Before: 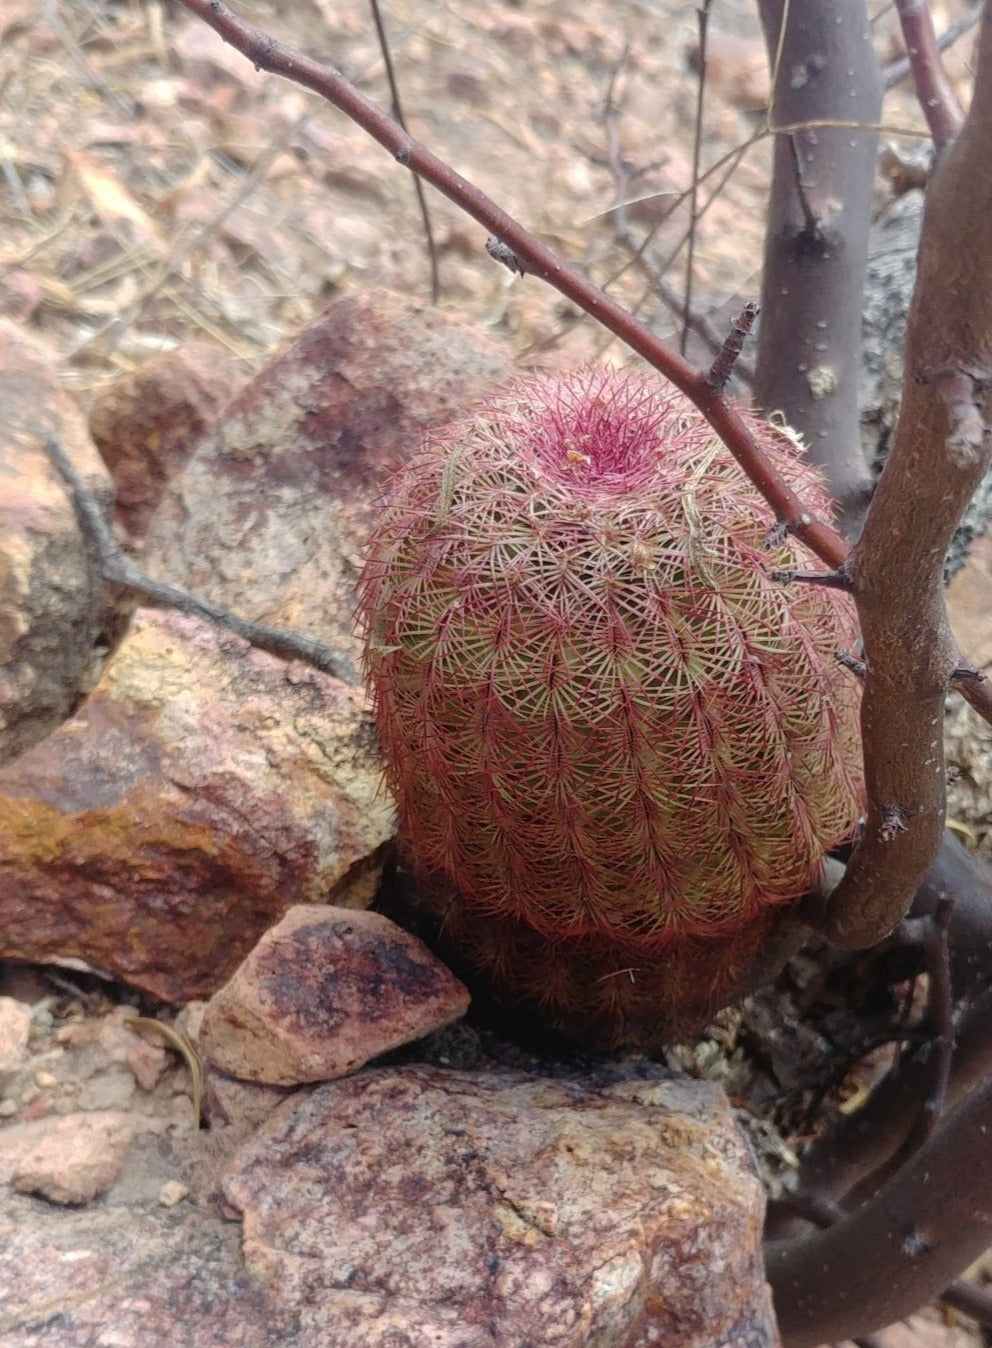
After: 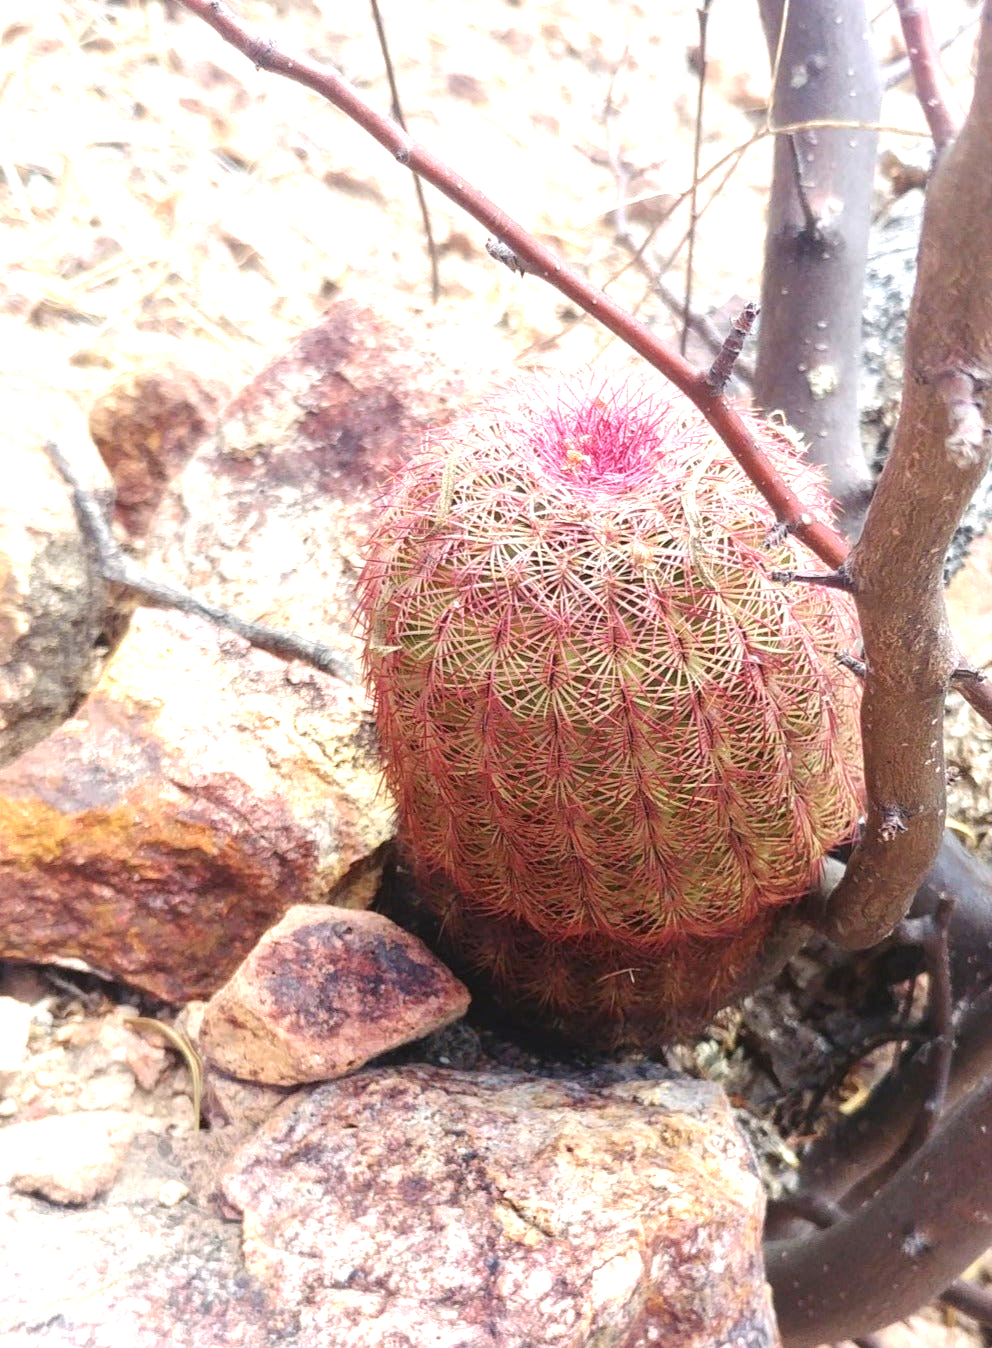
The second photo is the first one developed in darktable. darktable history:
exposure: black level correction 0, exposure 1.39 EV, compensate exposure bias true, compensate highlight preservation false
